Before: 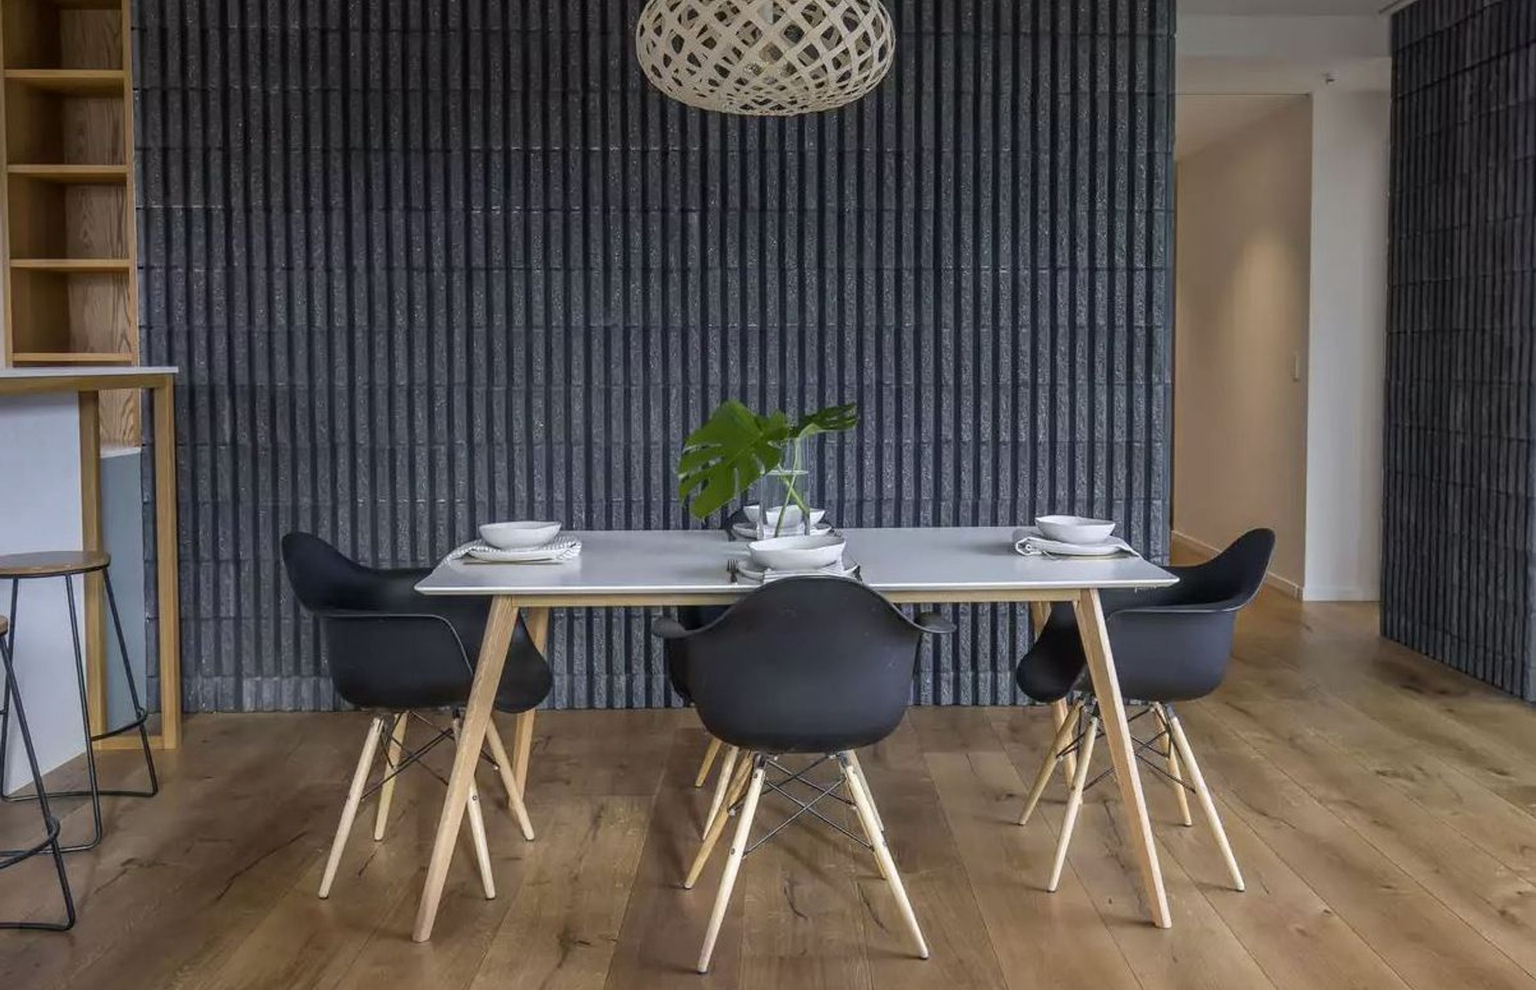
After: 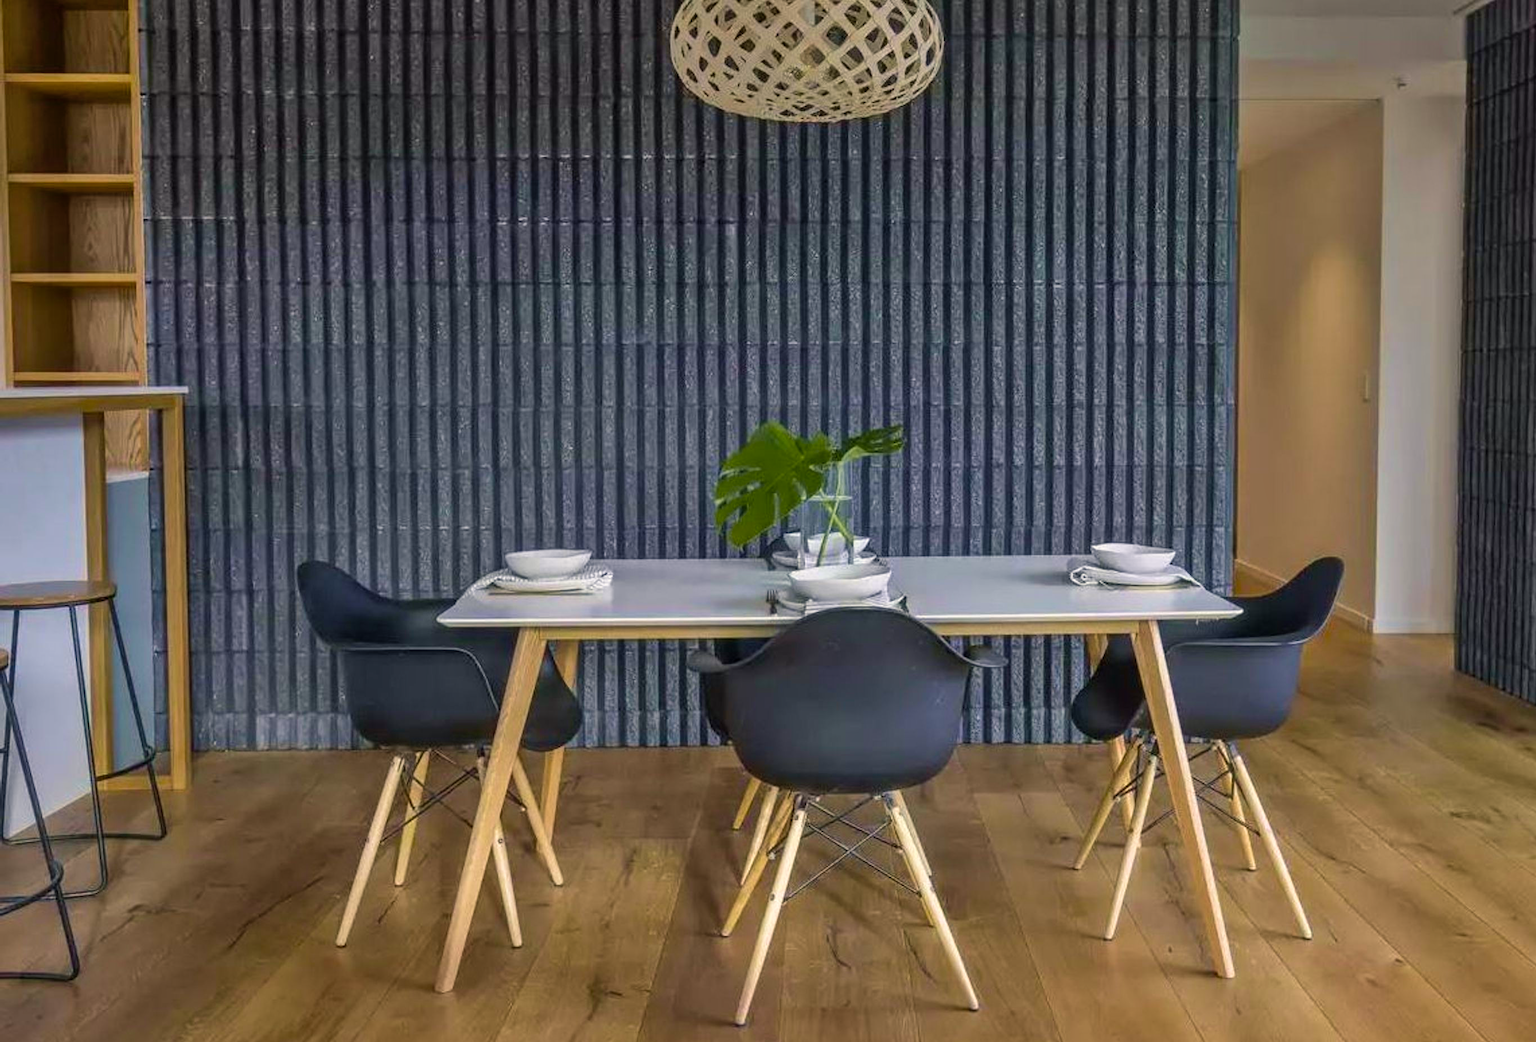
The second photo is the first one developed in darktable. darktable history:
velvia: on, module defaults
color balance rgb: shadows lift › chroma 0.906%, shadows lift › hue 115.71°, highlights gain › chroma 2.025%, highlights gain › hue 73.96°, perceptual saturation grading › global saturation 30.216%, global vibrance 10.037%
crop and rotate: left 0%, right 5.08%
shadows and highlights: soften with gaussian
